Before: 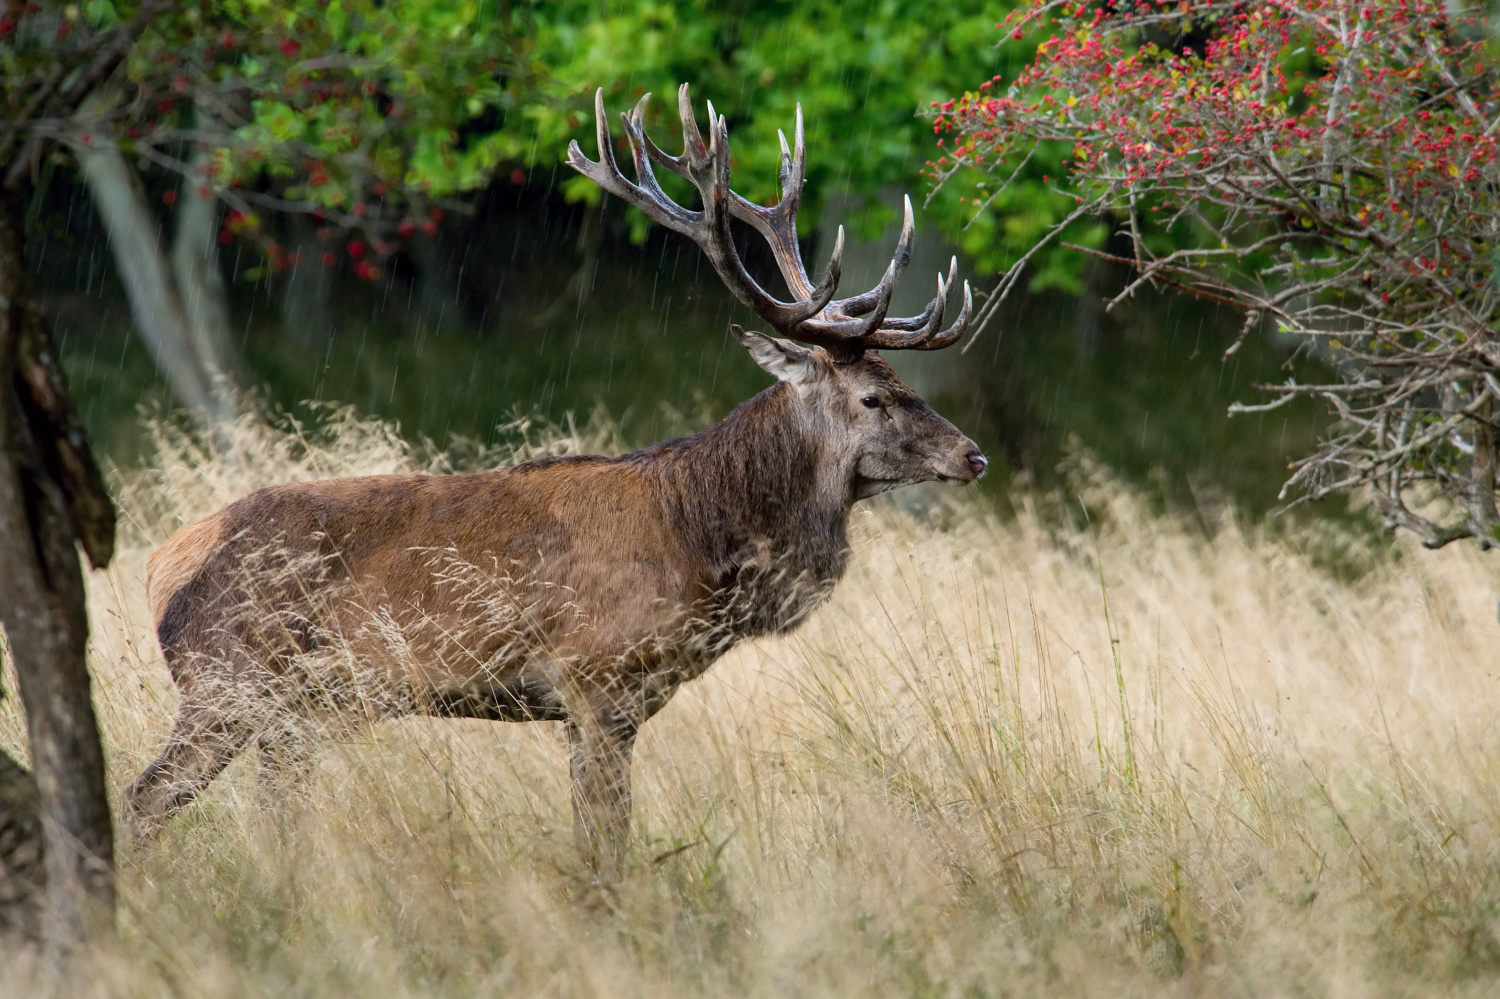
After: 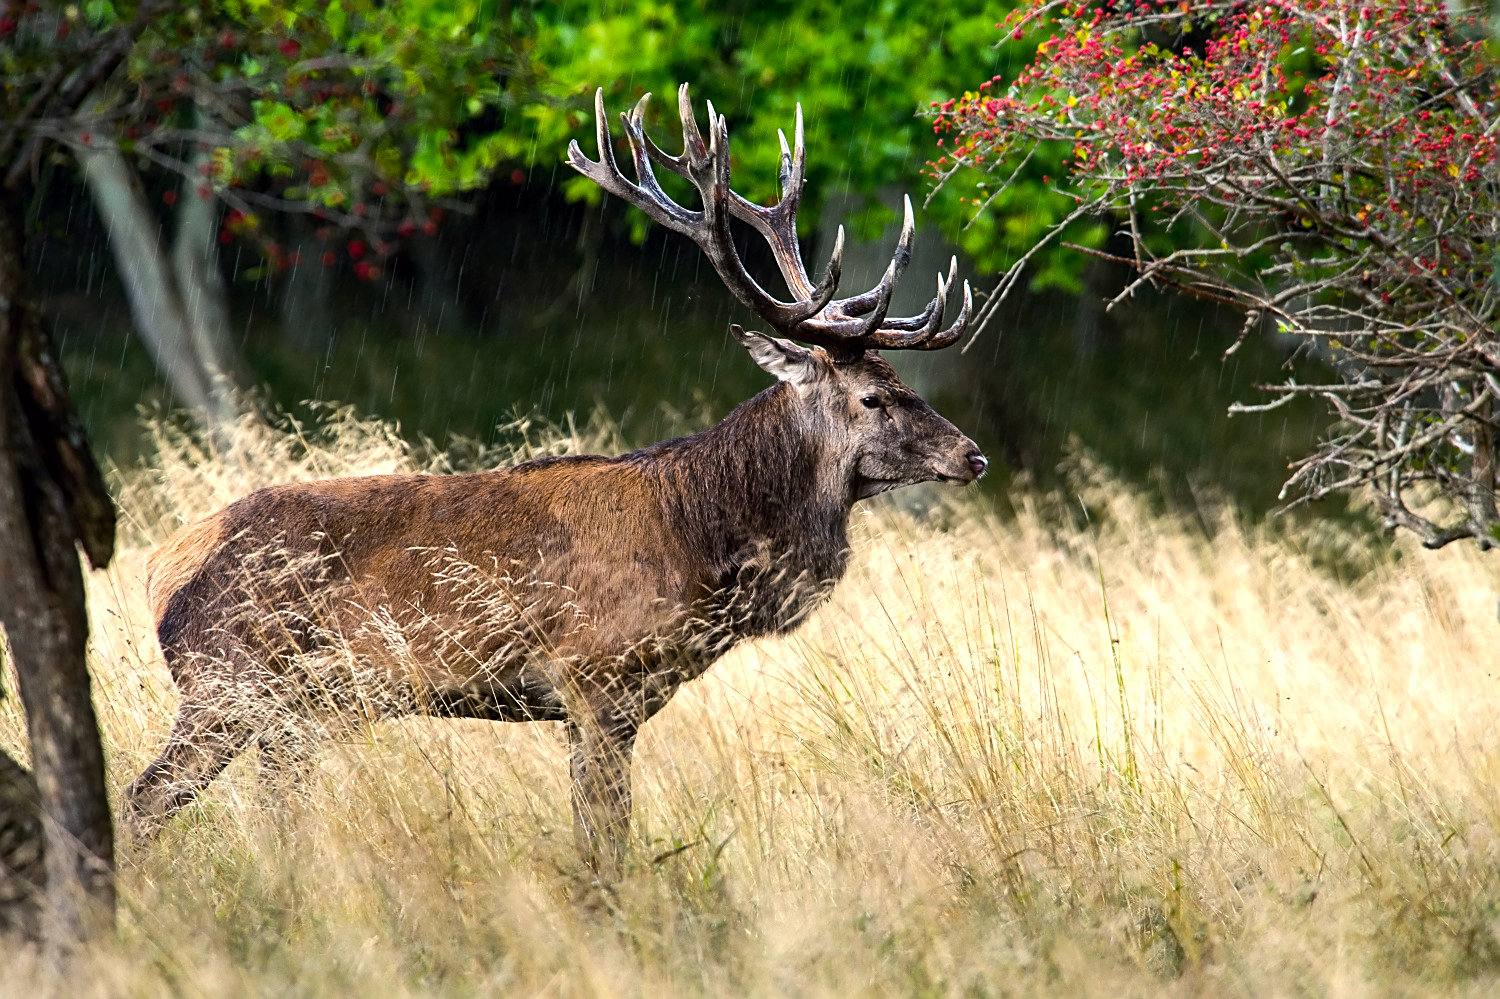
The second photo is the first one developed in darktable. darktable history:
color balance rgb: shadows lift › chroma 2.92%, shadows lift › hue 279.69°, highlights gain › chroma 1.028%, highlights gain › hue 60.03°, linear chroma grading › global chroma 13.784%, perceptual saturation grading › global saturation 0.701%, perceptual brilliance grading › highlights 19.411%, perceptual brilliance grading › mid-tones 20.485%, perceptual brilliance grading › shadows -20.848%, global vibrance 9.628%
sharpen: on, module defaults
